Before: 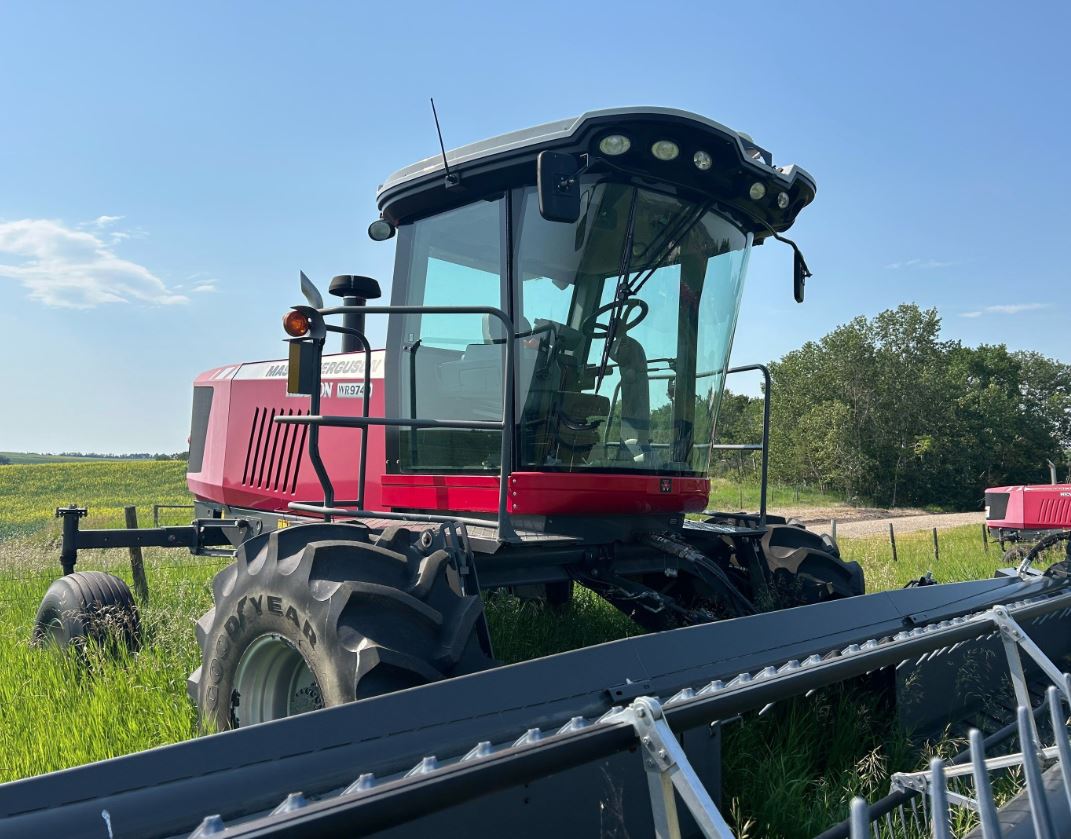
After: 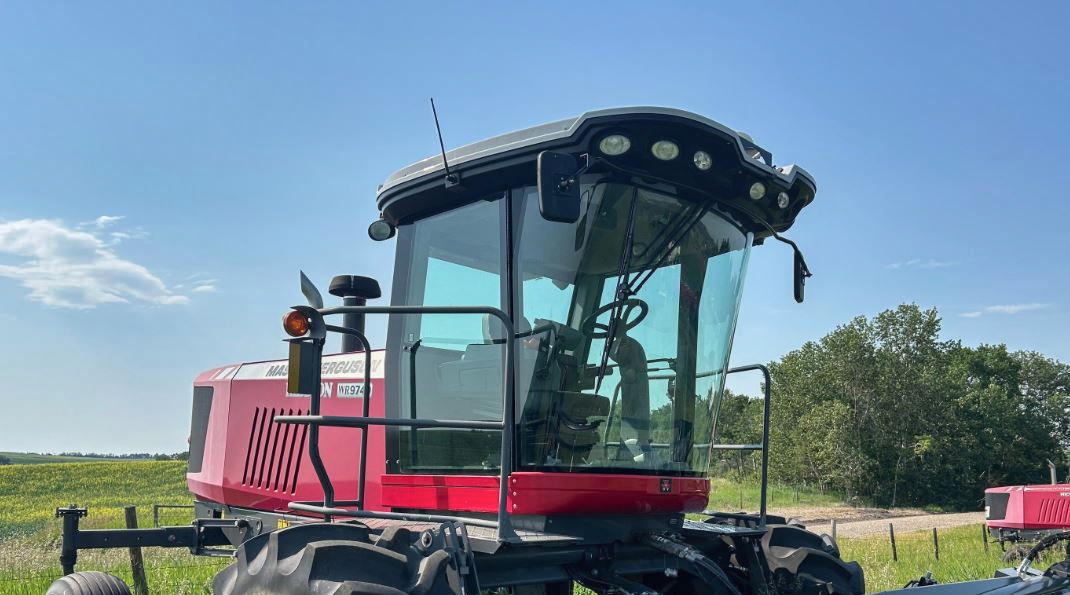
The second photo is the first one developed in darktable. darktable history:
crop: right 0%, bottom 29.057%
local contrast: detail 113%
shadows and highlights: white point adjustment 0.045, soften with gaussian
